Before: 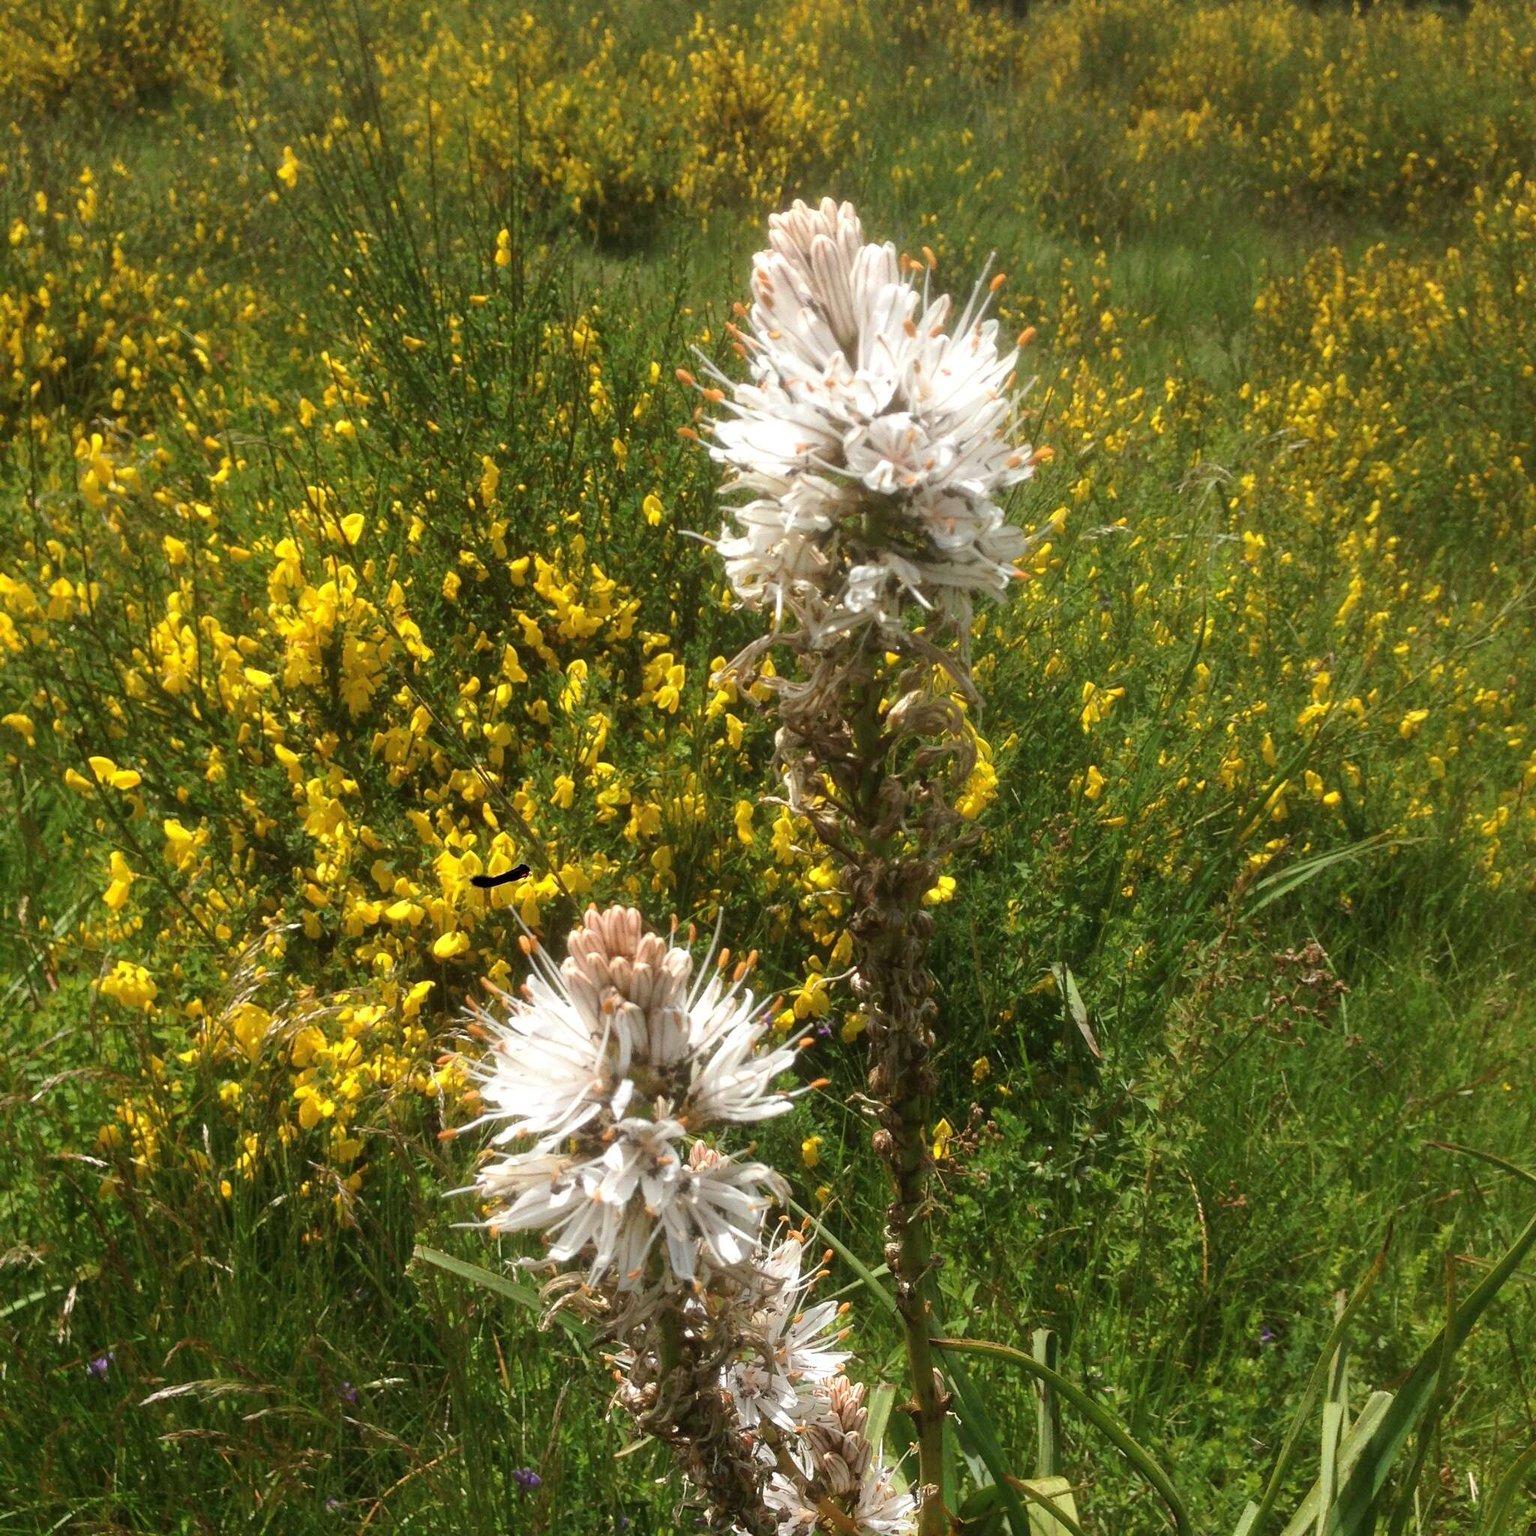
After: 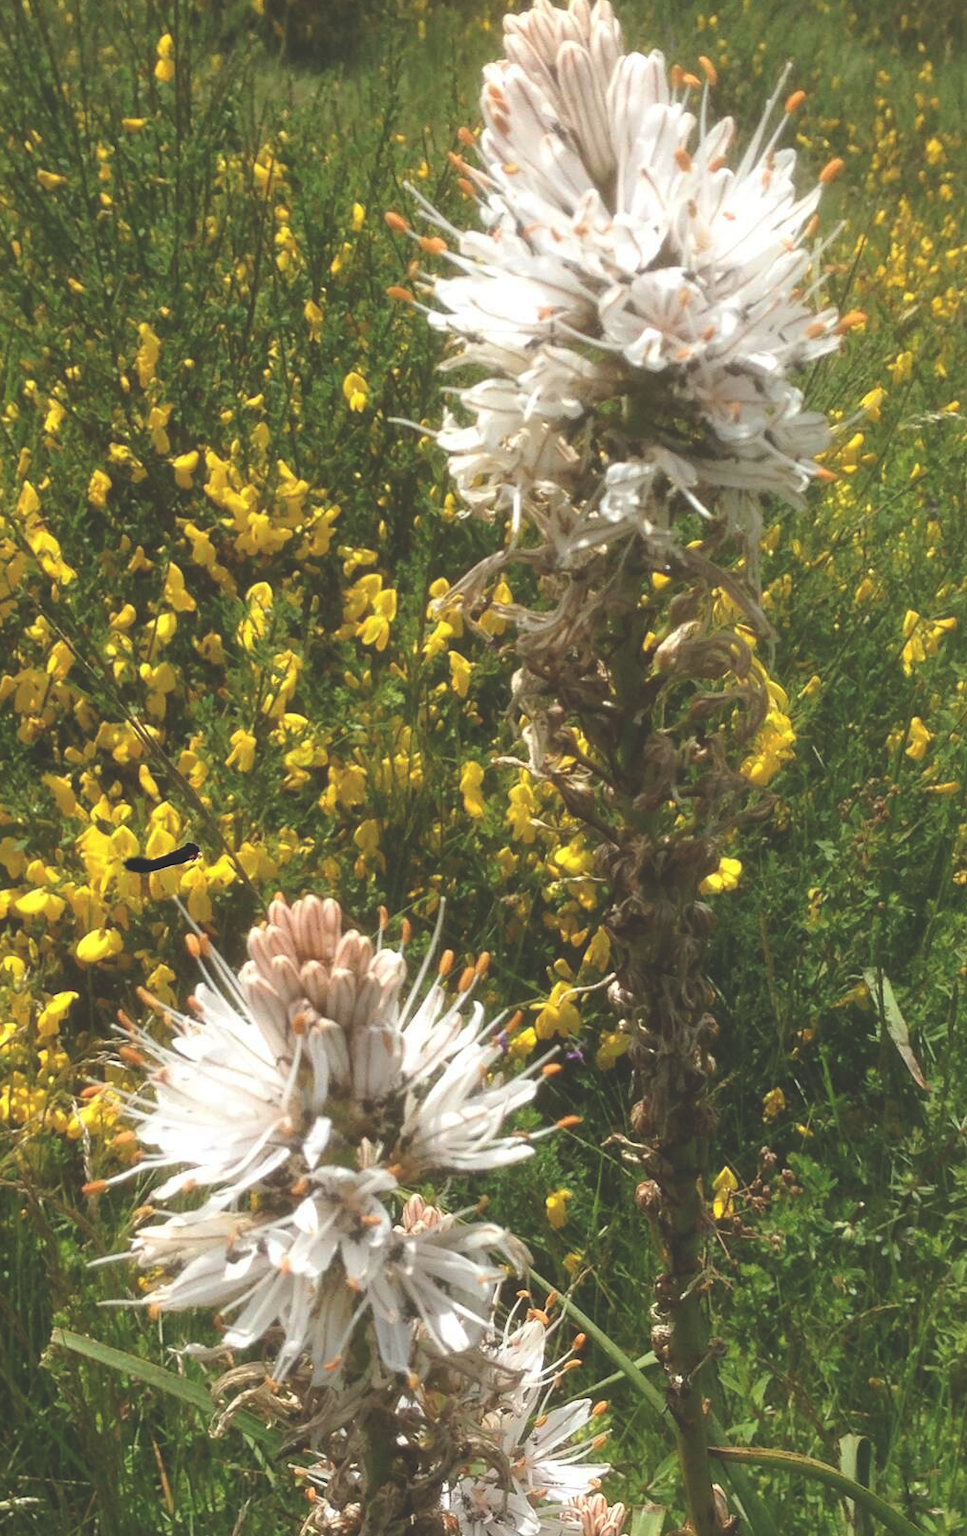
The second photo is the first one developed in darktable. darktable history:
crop and rotate: angle 0.02°, left 24.353%, top 13.219%, right 26.156%, bottom 8.224%
exposure: black level correction -0.028, compensate highlight preservation false
